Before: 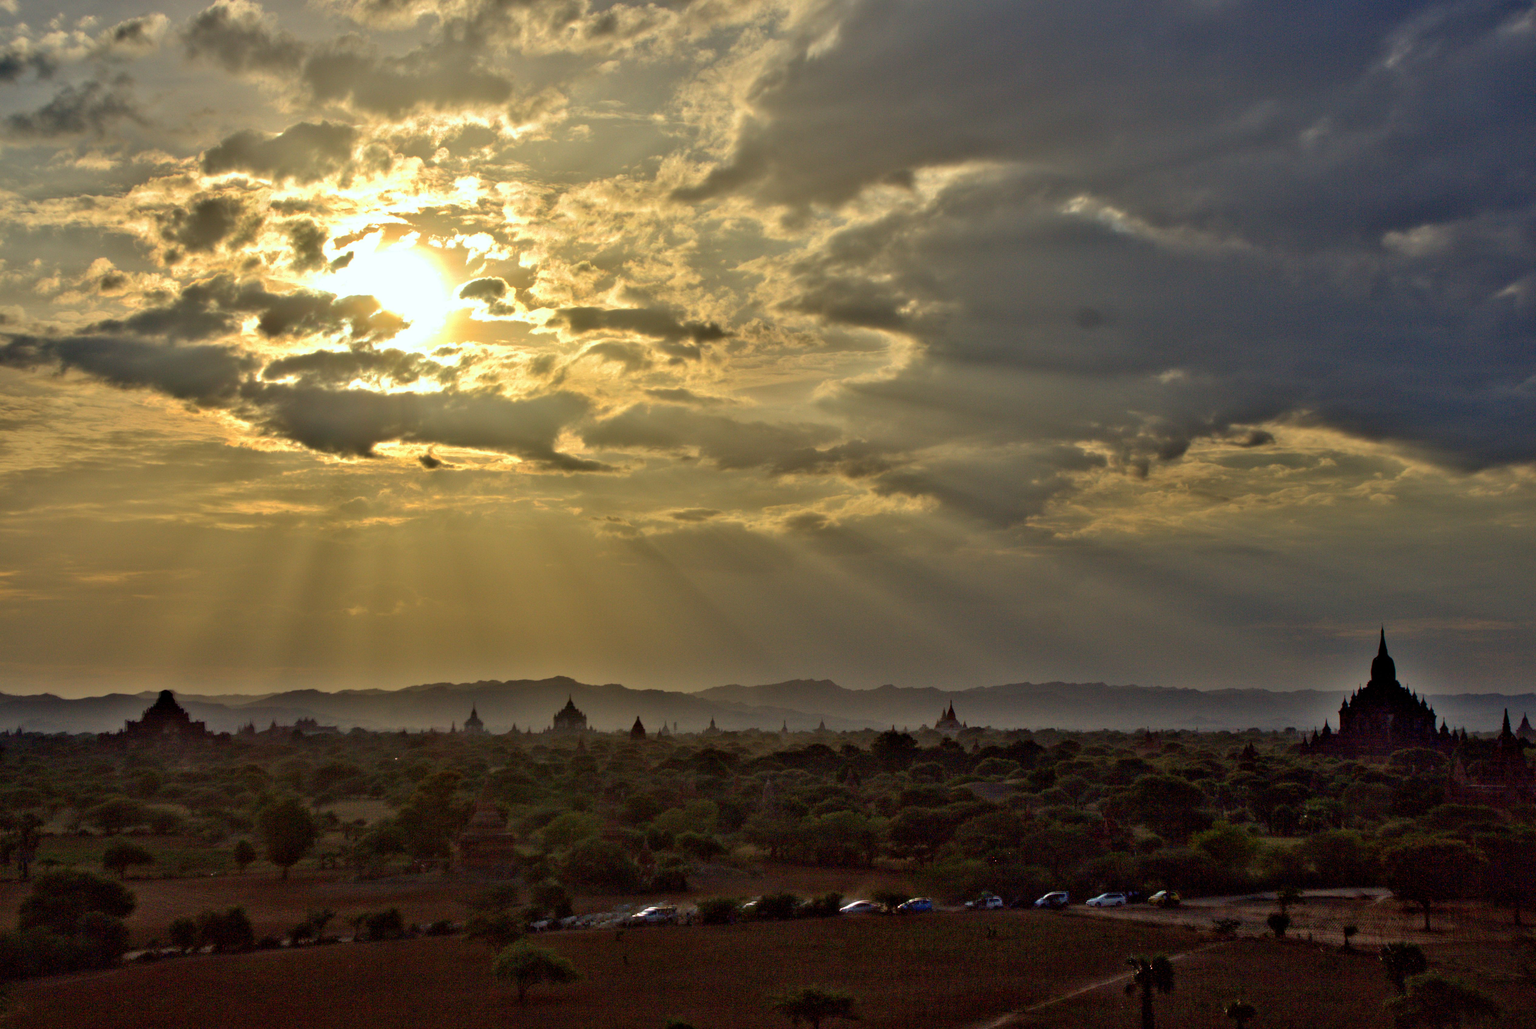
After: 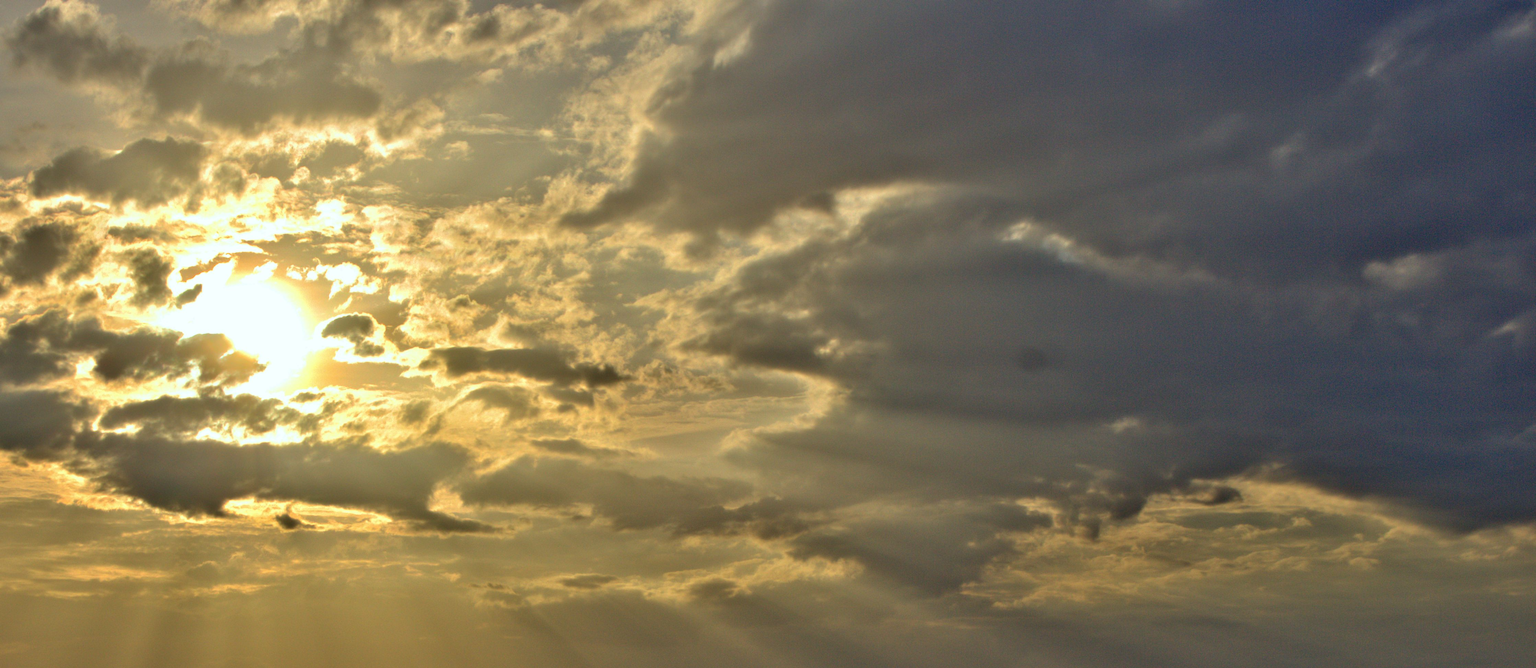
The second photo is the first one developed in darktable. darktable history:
crop and rotate: left 11.41%, bottom 42.428%
